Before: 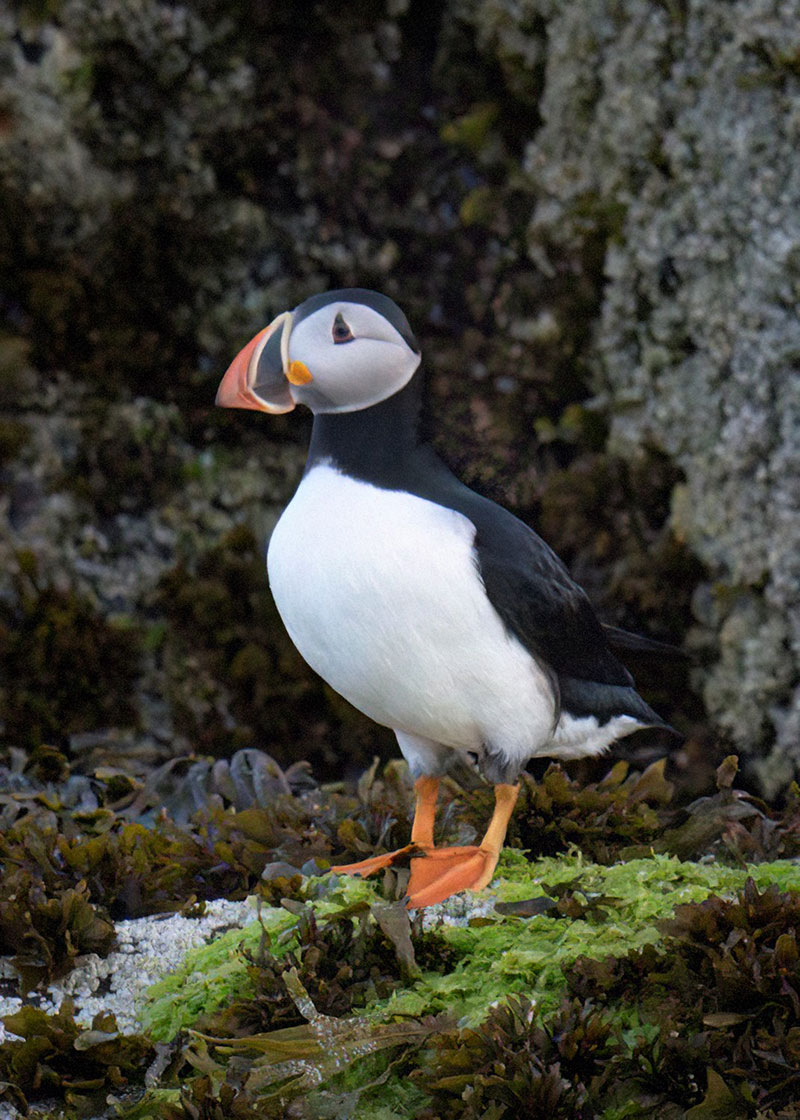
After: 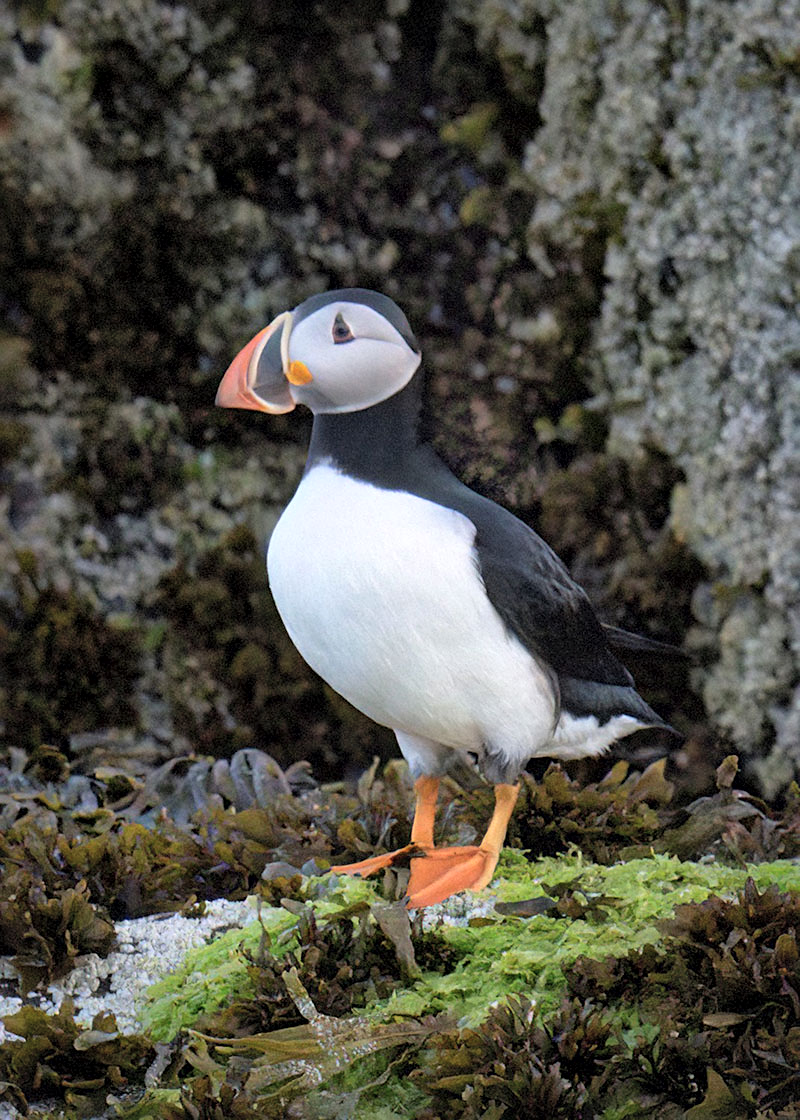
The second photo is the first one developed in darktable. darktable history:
contrast brightness saturation: brightness 0.143
exposure: compensate highlight preservation false
sharpen: amount 0.218
local contrast: mode bilateral grid, contrast 21, coarseness 50, detail 140%, midtone range 0.2
